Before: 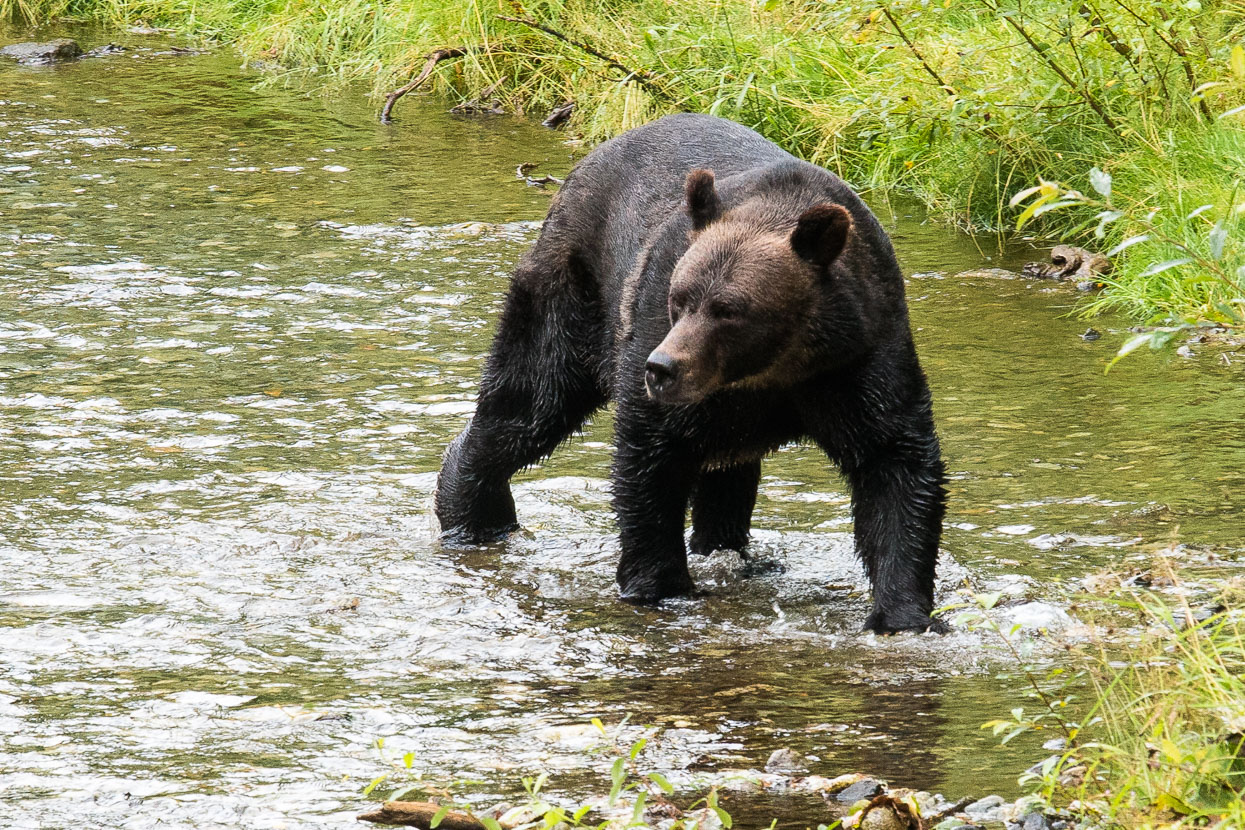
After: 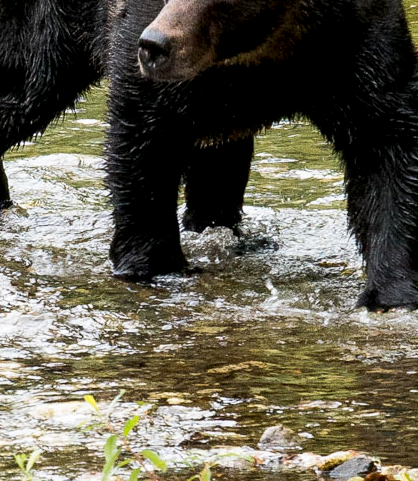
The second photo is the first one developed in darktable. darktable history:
crop: left 40.787%, top 39.02%, right 25.634%, bottom 2.969%
exposure: black level correction 0.007, compensate highlight preservation false
